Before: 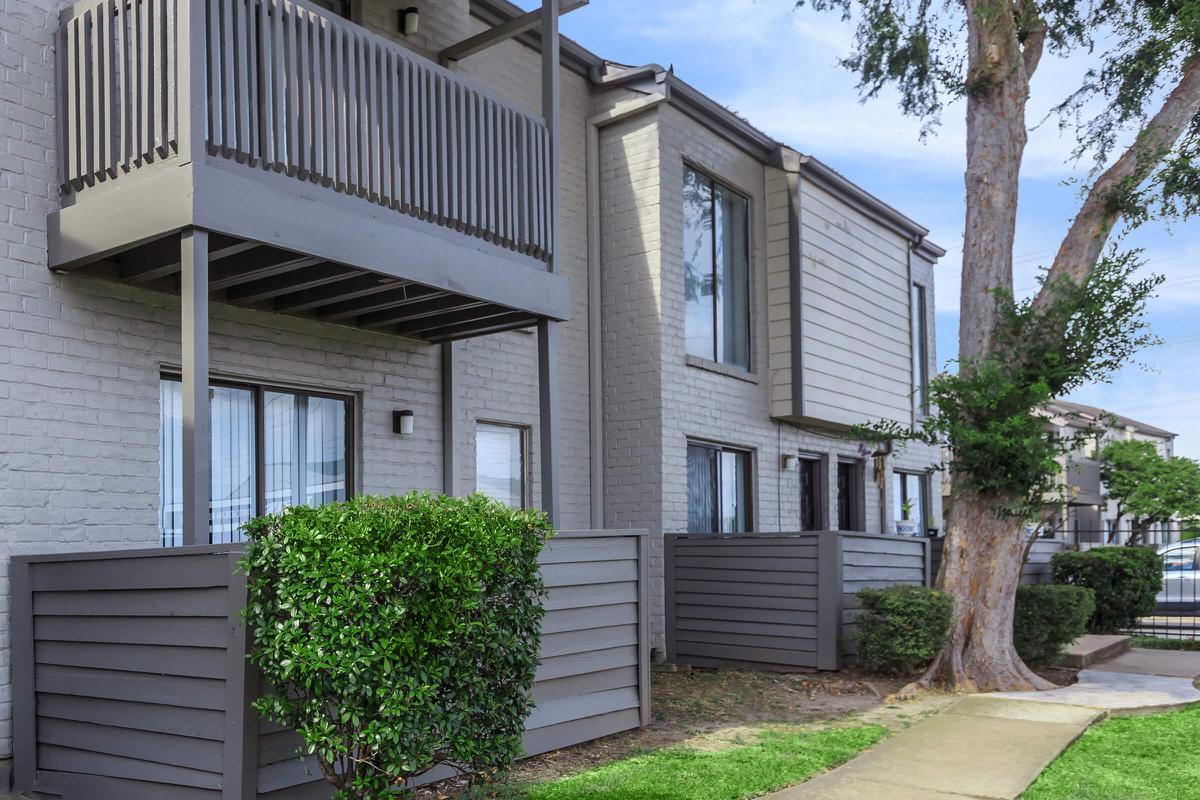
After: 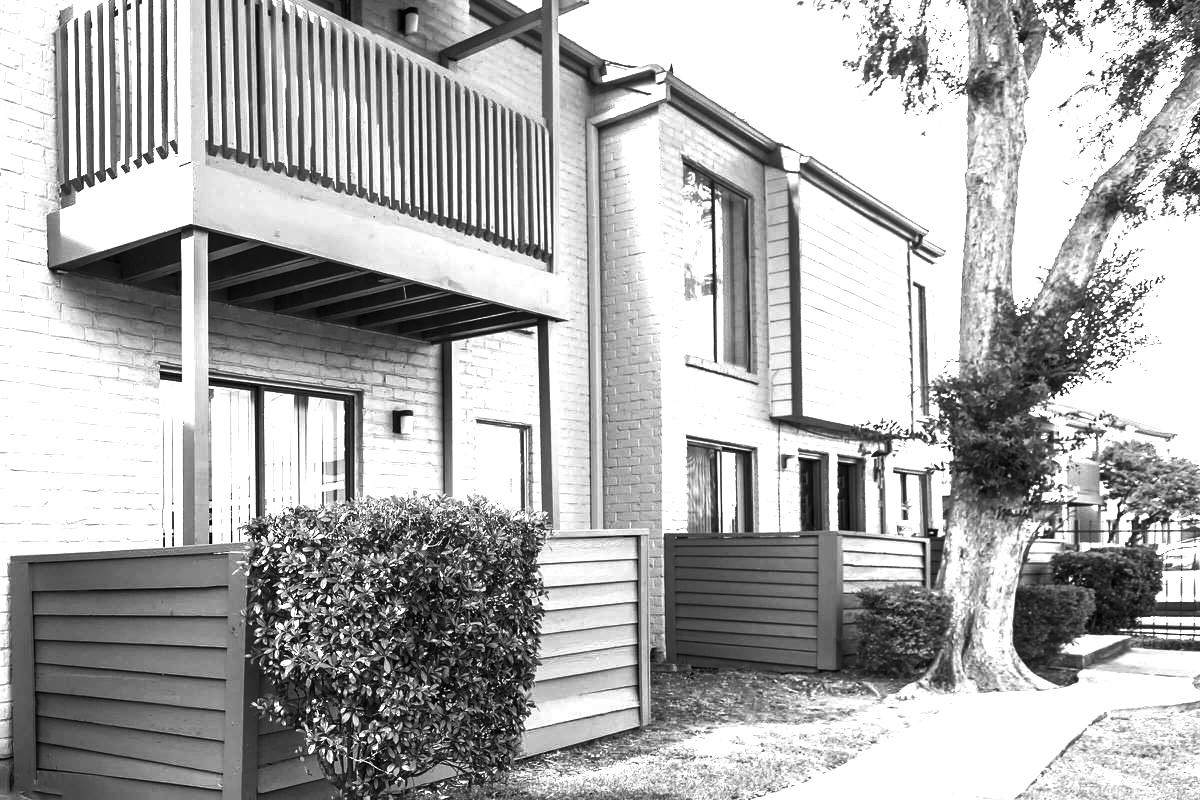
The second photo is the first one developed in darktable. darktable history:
monochrome: on, module defaults
color balance rgb: linear chroma grading › global chroma 20%, perceptual saturation grading › global saturation 65%, perceptual saturation grading › highlights 60%, perceptual saturation grading › mid-tones 50%, perceptual saturation grading › shadows 50%, perceptual brilliance grading › global brilliance 30%, perceptual brilliance grading › highlights 50%, perceptual brilliance grading › mid-tones 50%, perceptual brilliance grading › shadows -22%, global vibrance 20%
